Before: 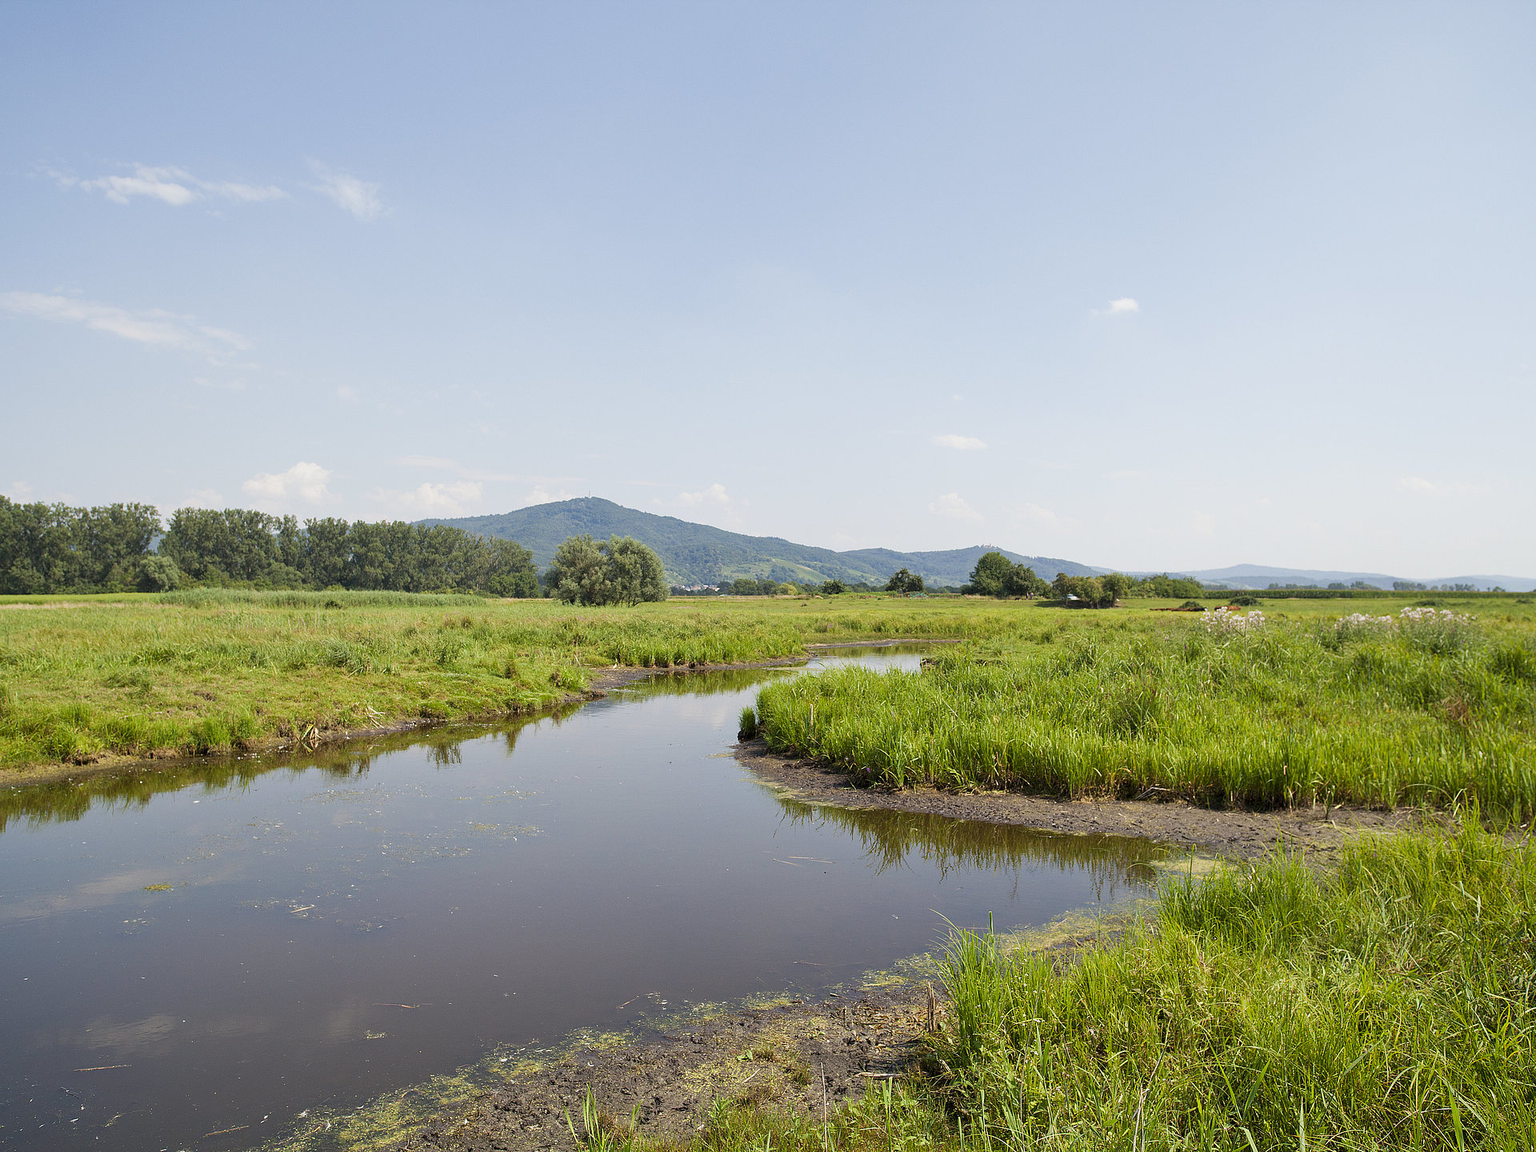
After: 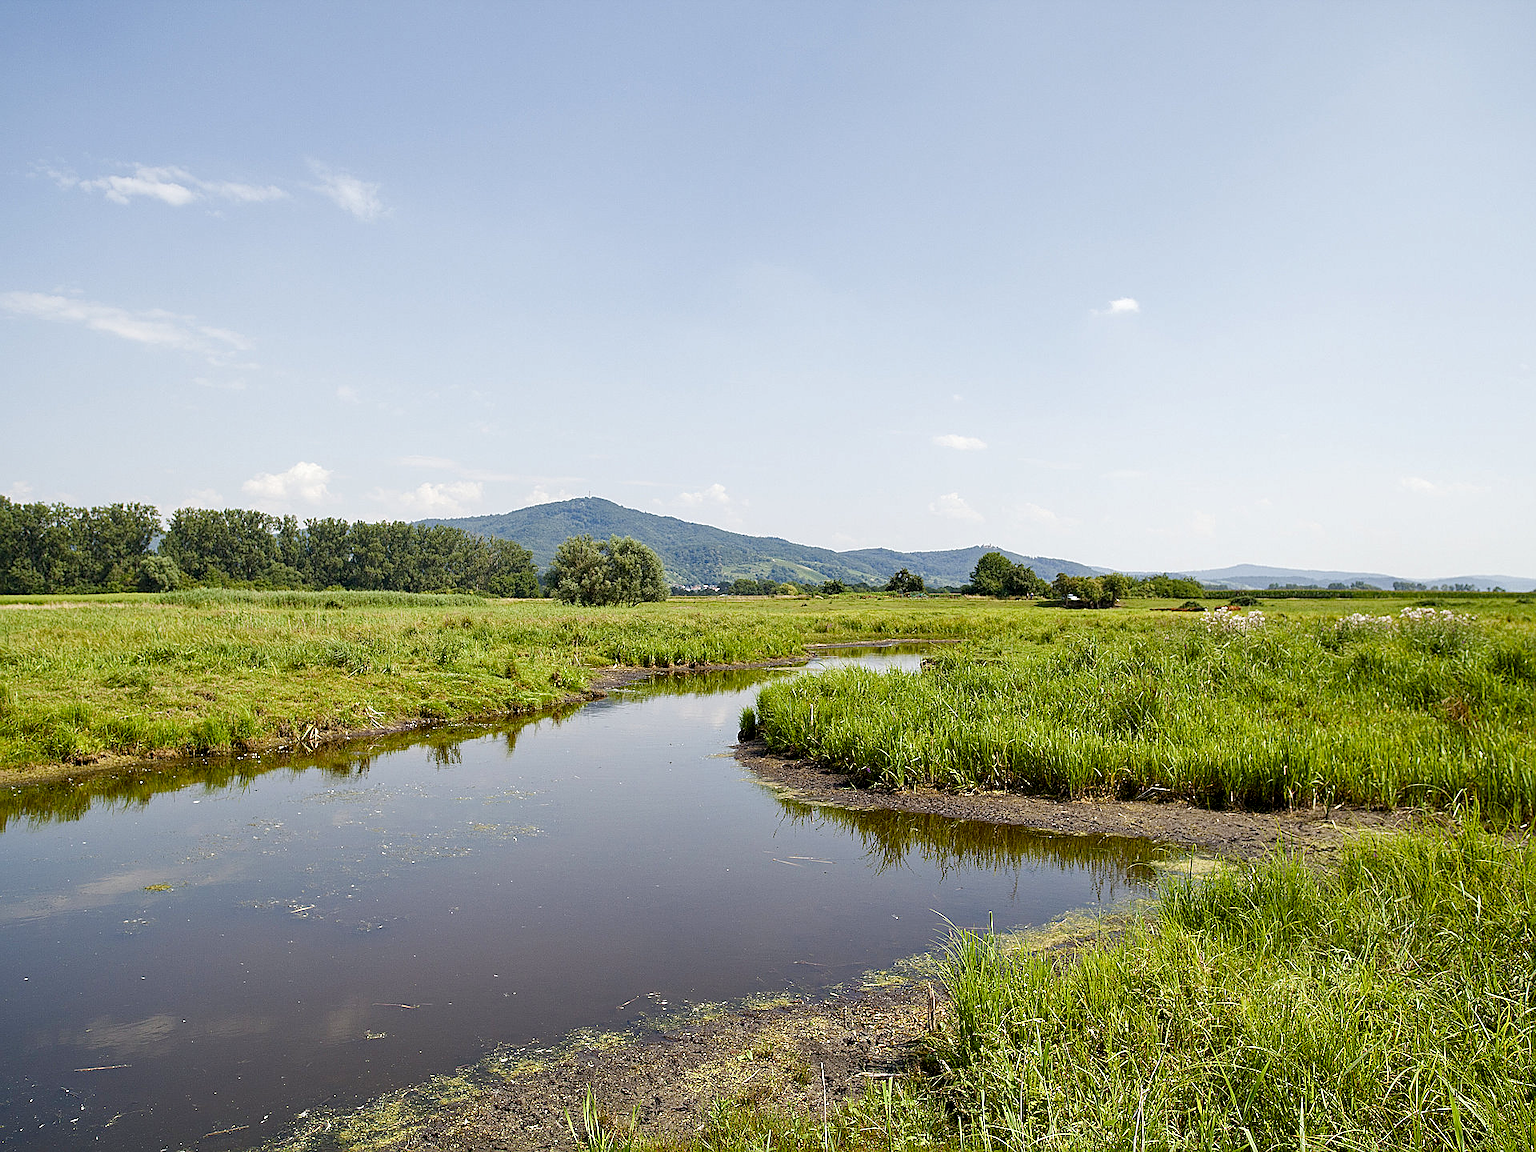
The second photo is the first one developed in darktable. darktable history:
sharpen: on, module defaults
color correction: highlights a* -0.182, highlights b* -0.124
local contrast: highlights 123%, shadows 126%, detail 140%, midtone range 0.254
color balance rgb: perceptual saturation grading › global saturation 20%, perceptual saturation grading › highlights -25%, perceptual saturation grading › shadows 50%
